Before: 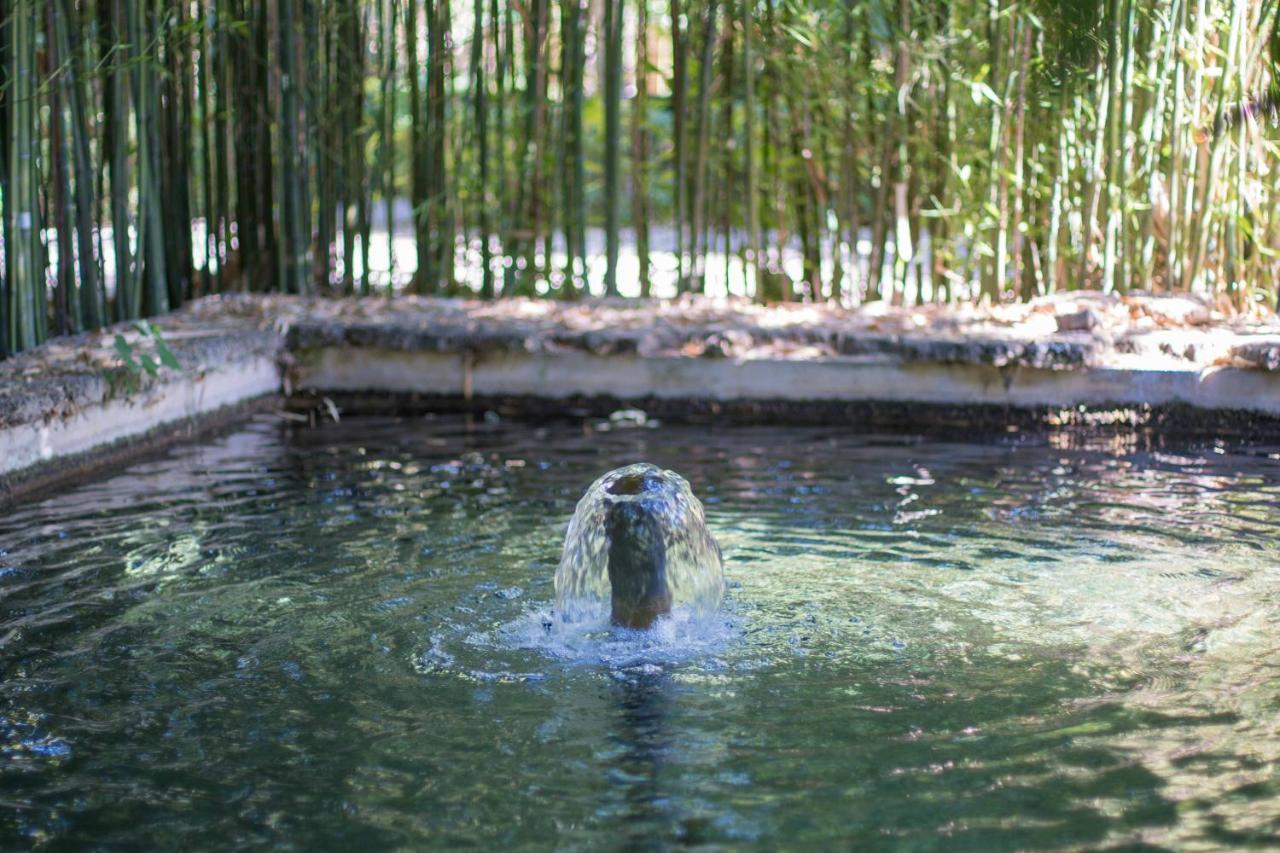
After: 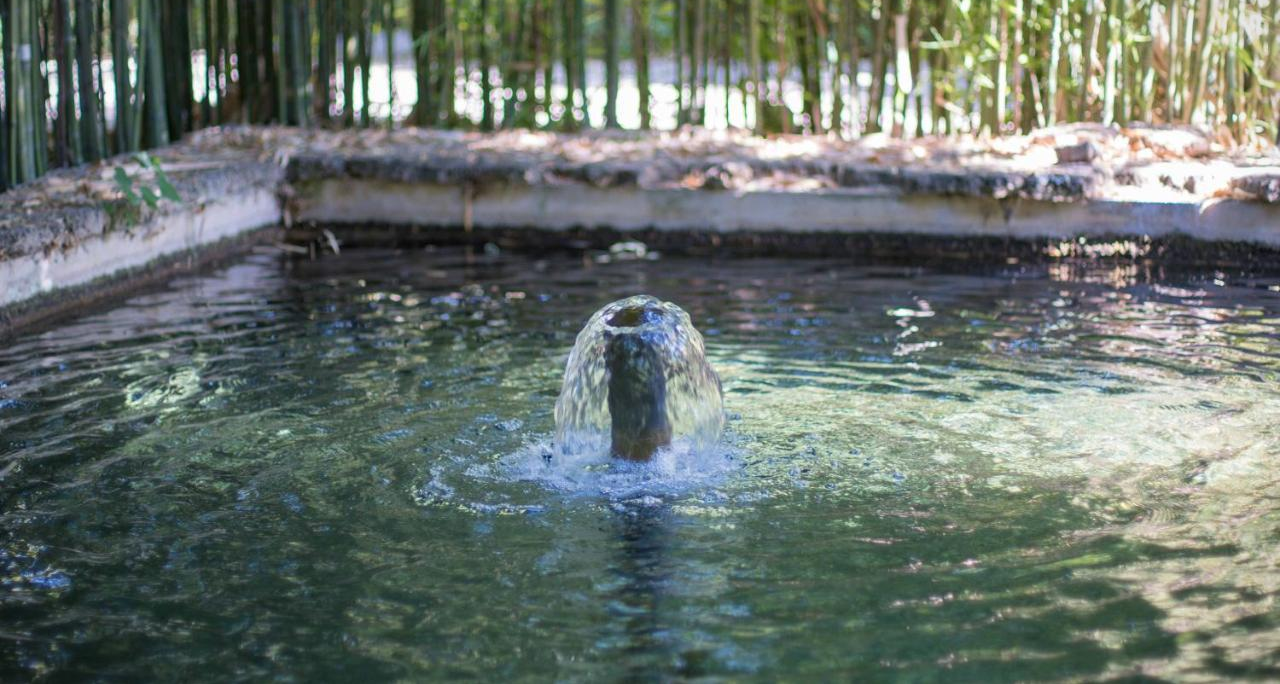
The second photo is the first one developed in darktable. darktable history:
vignetting: fall-off start 99.61%, width/height ratio 1.303
crop and rotate: top 19.808%
